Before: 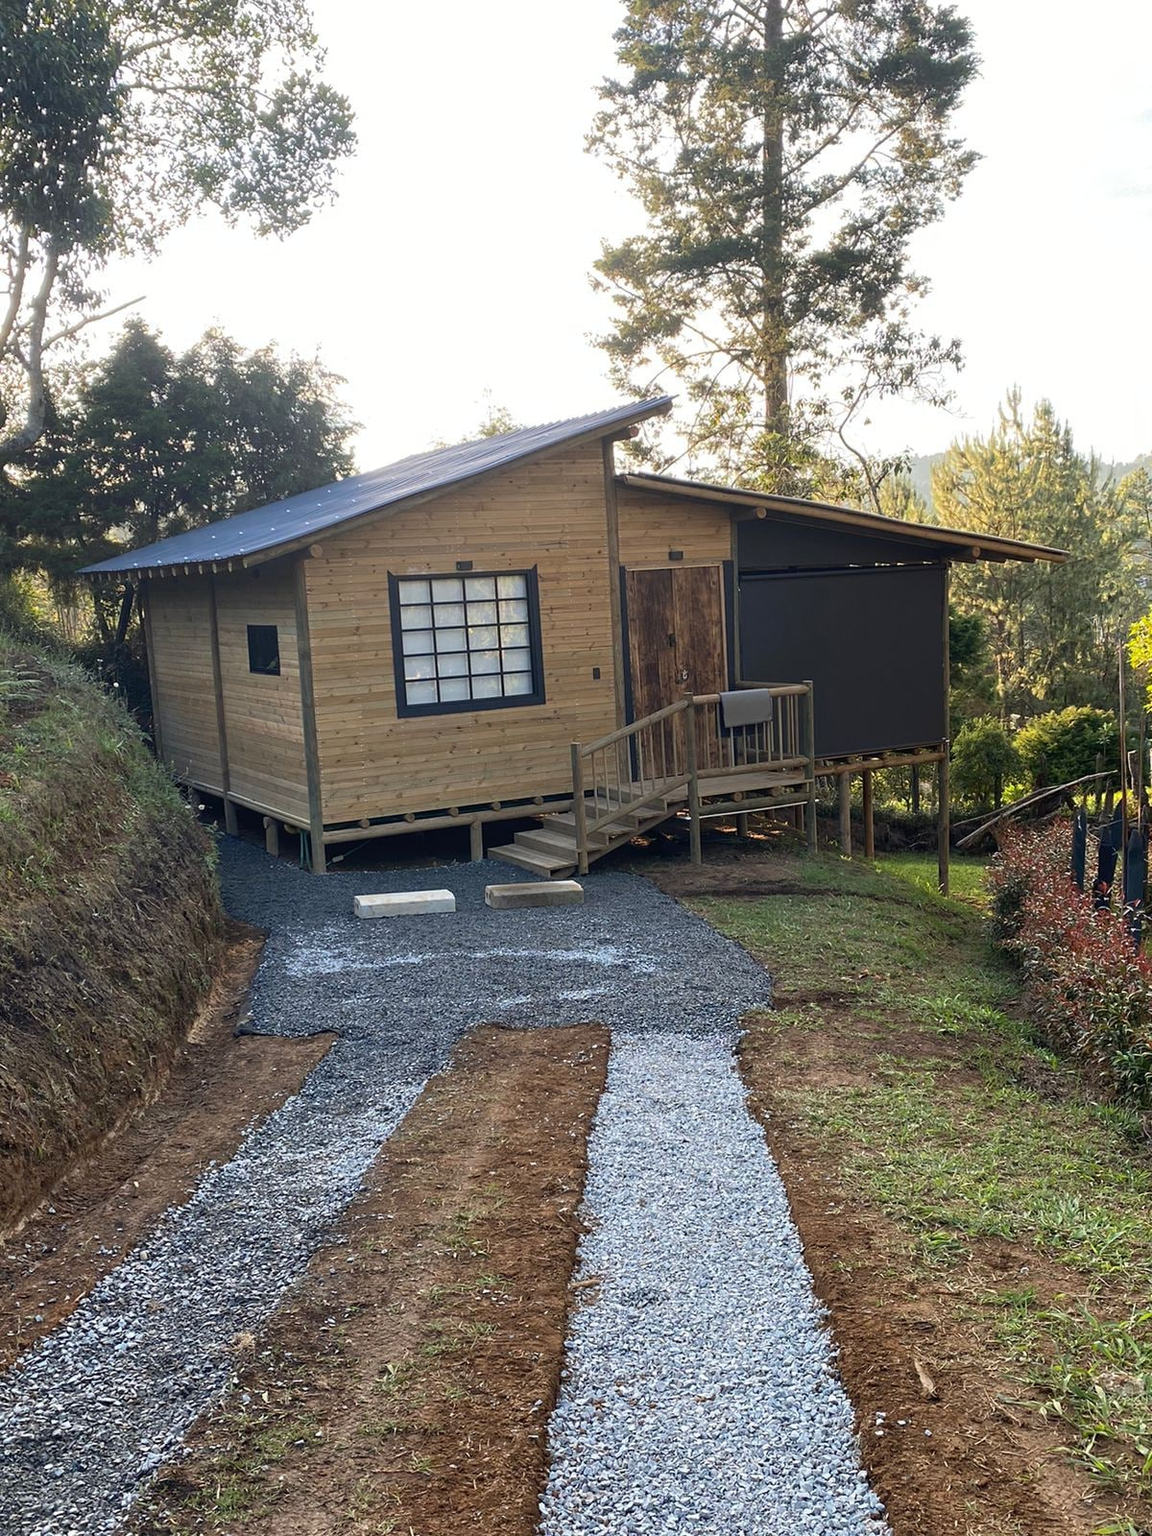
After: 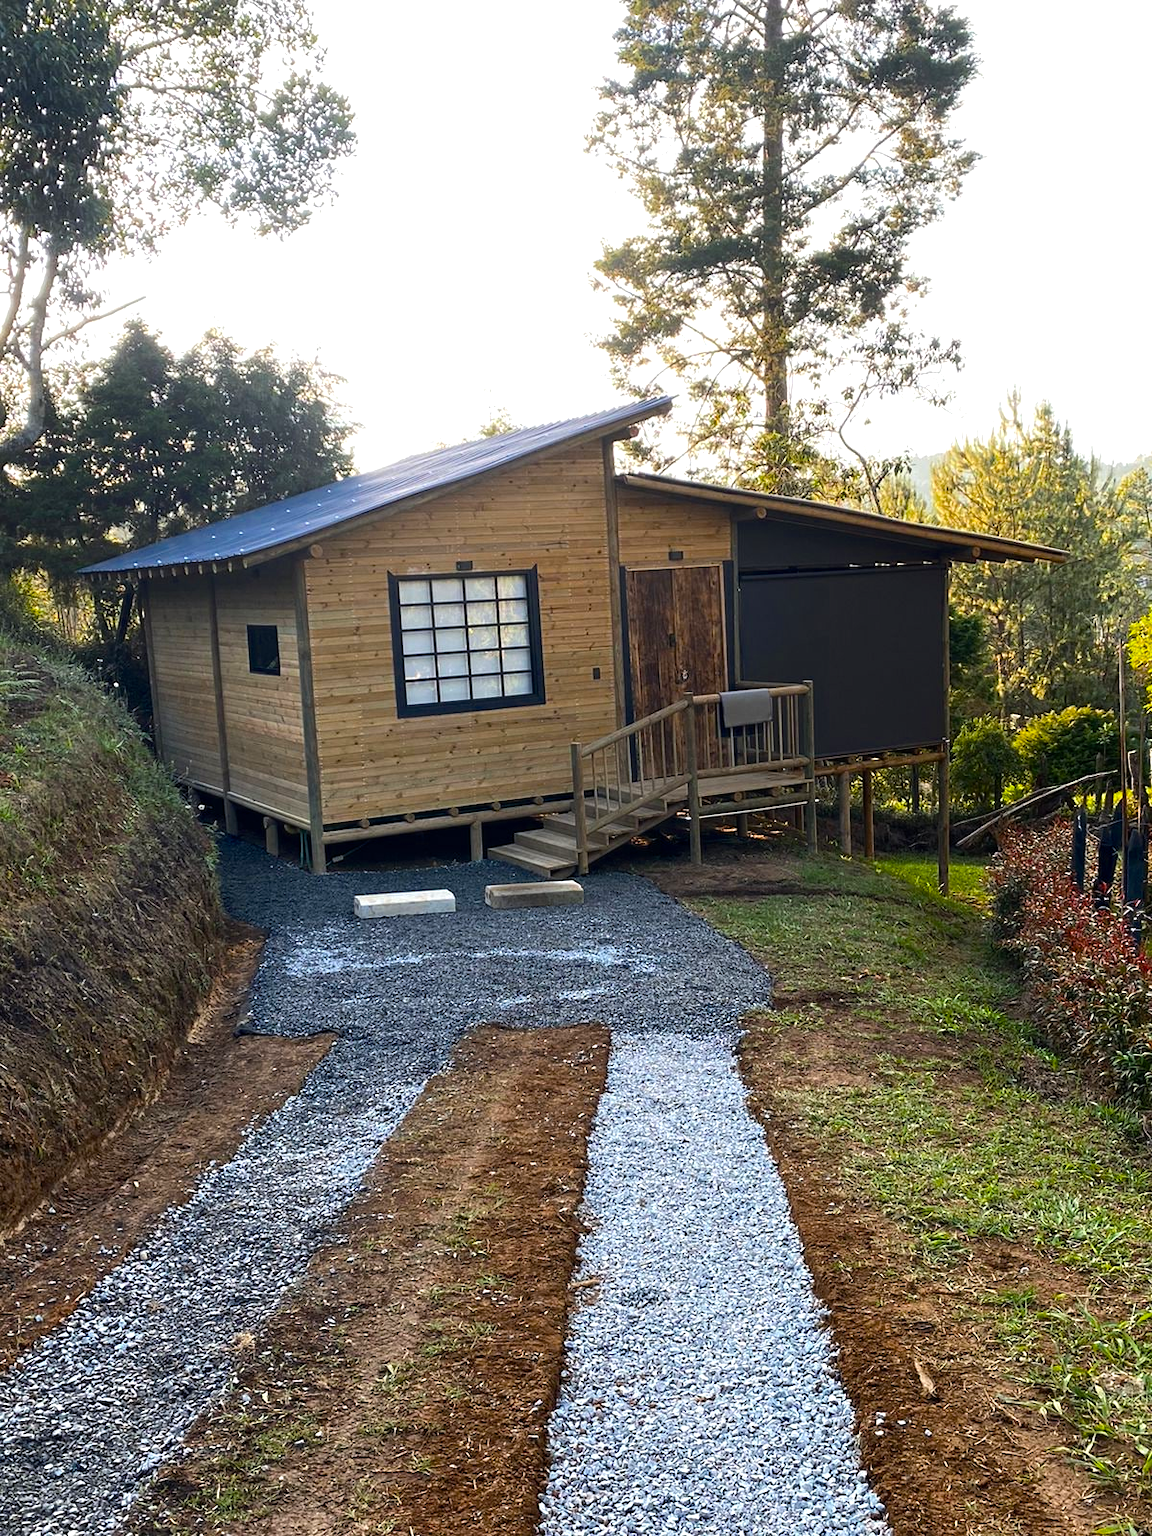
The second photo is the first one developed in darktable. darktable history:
color balance rgb: perceptual saturation grading › global saturation 25.653%, saturation formula JzAzBz (2021)
tone equalizer: -8 EV -0.382 EV, -7 EV -0.408 EV, -6 EV -0.355 EV, -5 EV -0.262 EV, -3 EV 0.208 EV, -2 EV 0.341 EV, -1 EV 0.391 EV, +0 EV 0.417 EV, edges refinement/feathering 500, mask exposure compensation -1.57 EV, preserve details no
